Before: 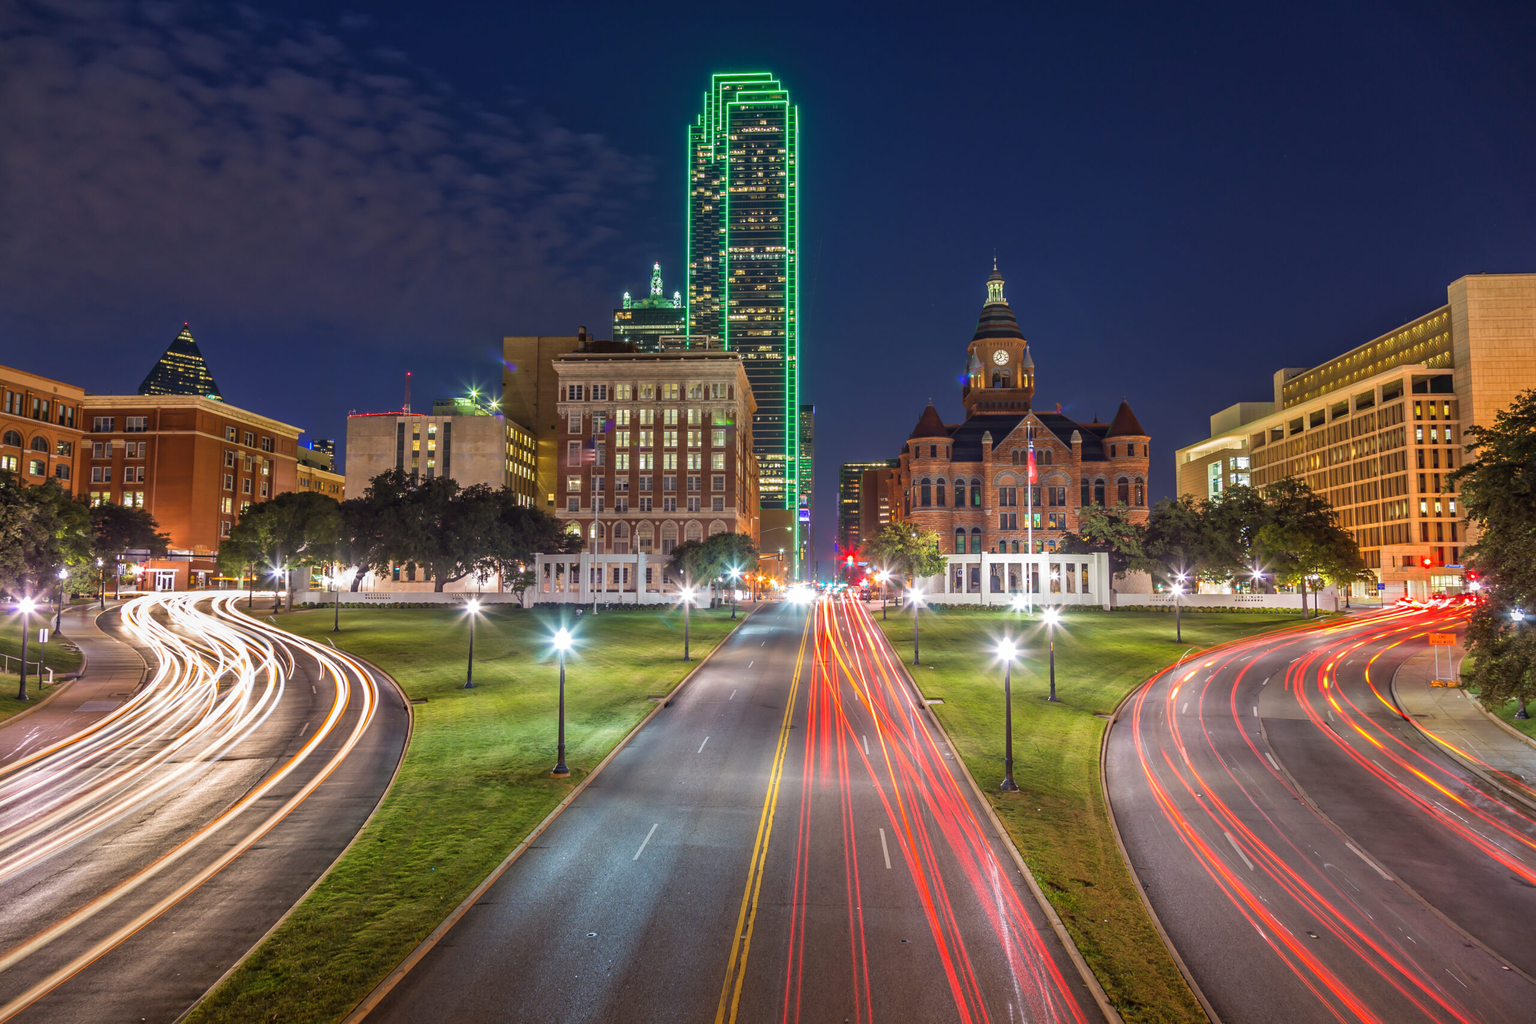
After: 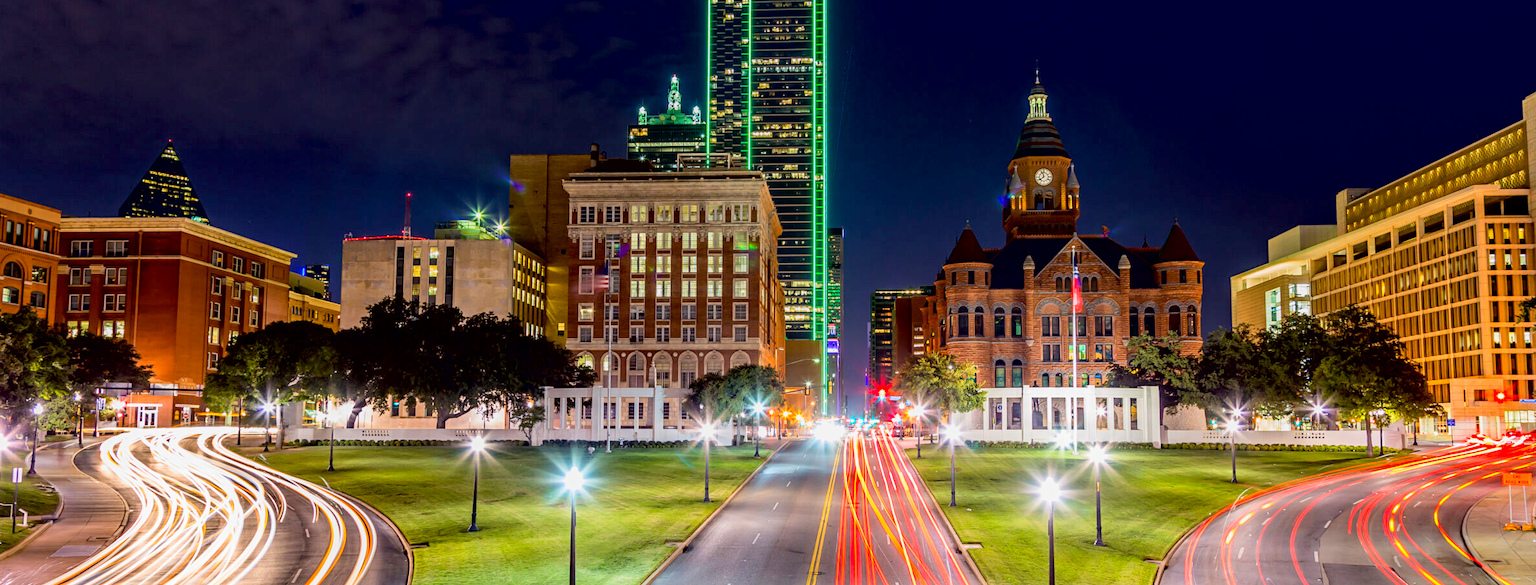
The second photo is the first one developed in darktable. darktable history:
exposure: black level correction 0.027, exposure 0.185 EV, compensate exposure bias true, compensate highlight preservation false
crop: left 1.812%, top 18.863%, right 4.889%, bottom 27.792%
contrast equalizer: y [[0.439, 0.44, 0.442, 0.457, 0.493, 0.498], [0.5 ×6], [0.5 ×6], [0 ×6], [0 ×6]]
tone curve: curves: ch0 [(0, 0) (0.071, 0.047) (0.266, 0.26) (0.491, 0.552) (0.753, 0.818) (1, 0.983)]; ch1 [(0, 0) (0.346, 0.307) (0.408, 0.369) (0.463, 0.443) (0.482, 0.493) (0.502, 0.5) (0.517, 0.518) (0.55, 0.573) (0.597, 0.641) (0.651, 0.709) (1, 1)]; ch2 [(0, 0) (0.346, 0.34) (0.434, 0.46) (0.485, 0.494) (0.5, 0.494) (0.517, 0.506) (0.535, 0.545) (0.583, 0.634) (0.625, 0.686) (1, 1)], color space Lab, linked channels, preserve colors none
